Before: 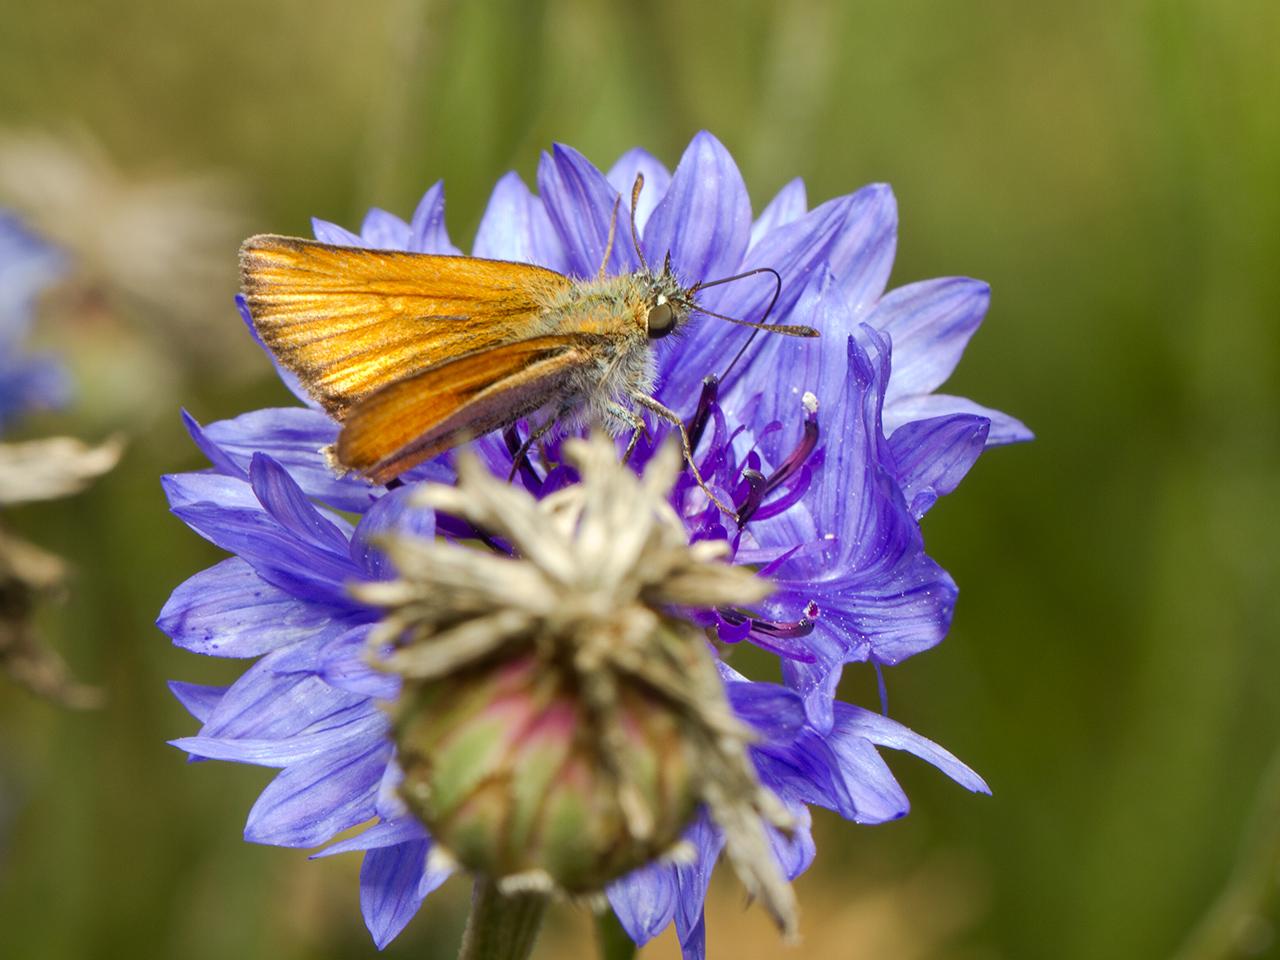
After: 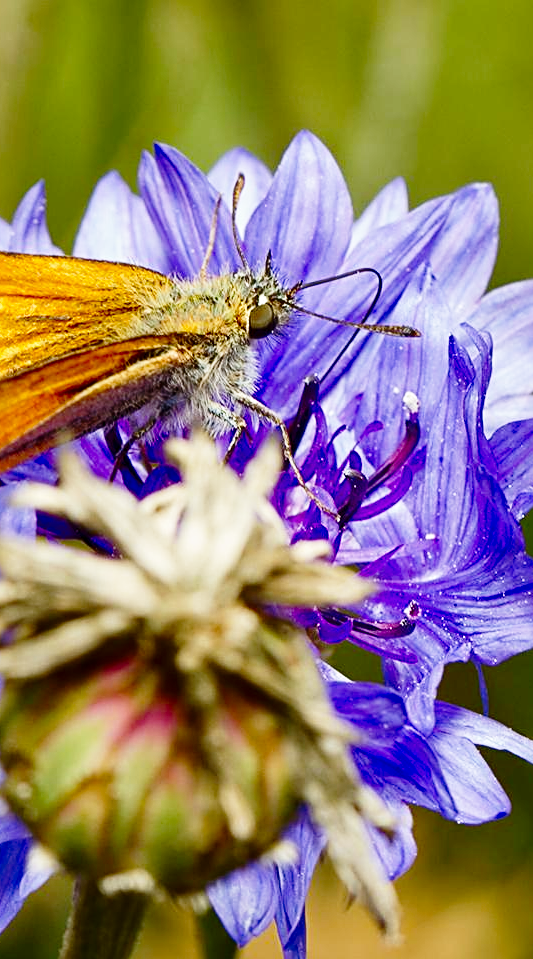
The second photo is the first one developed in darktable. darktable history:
contrast brightness saturation: contrast 0.068, brightness -0.152, saturation 0.113
sharpen: radius 2.785
base curve: curves: ch0 [(0, 0) (0.028, 0.03) (0.121, 0.232) (0.46, 0.748) (0.859, 0.968) (1, 1)], preserve colors none
crop: left 31.241%, right 27.11%
exposure: black level correction 0.002, exposure -0.201 EV, compensate exposure bias true, compensate highlight preservation false
